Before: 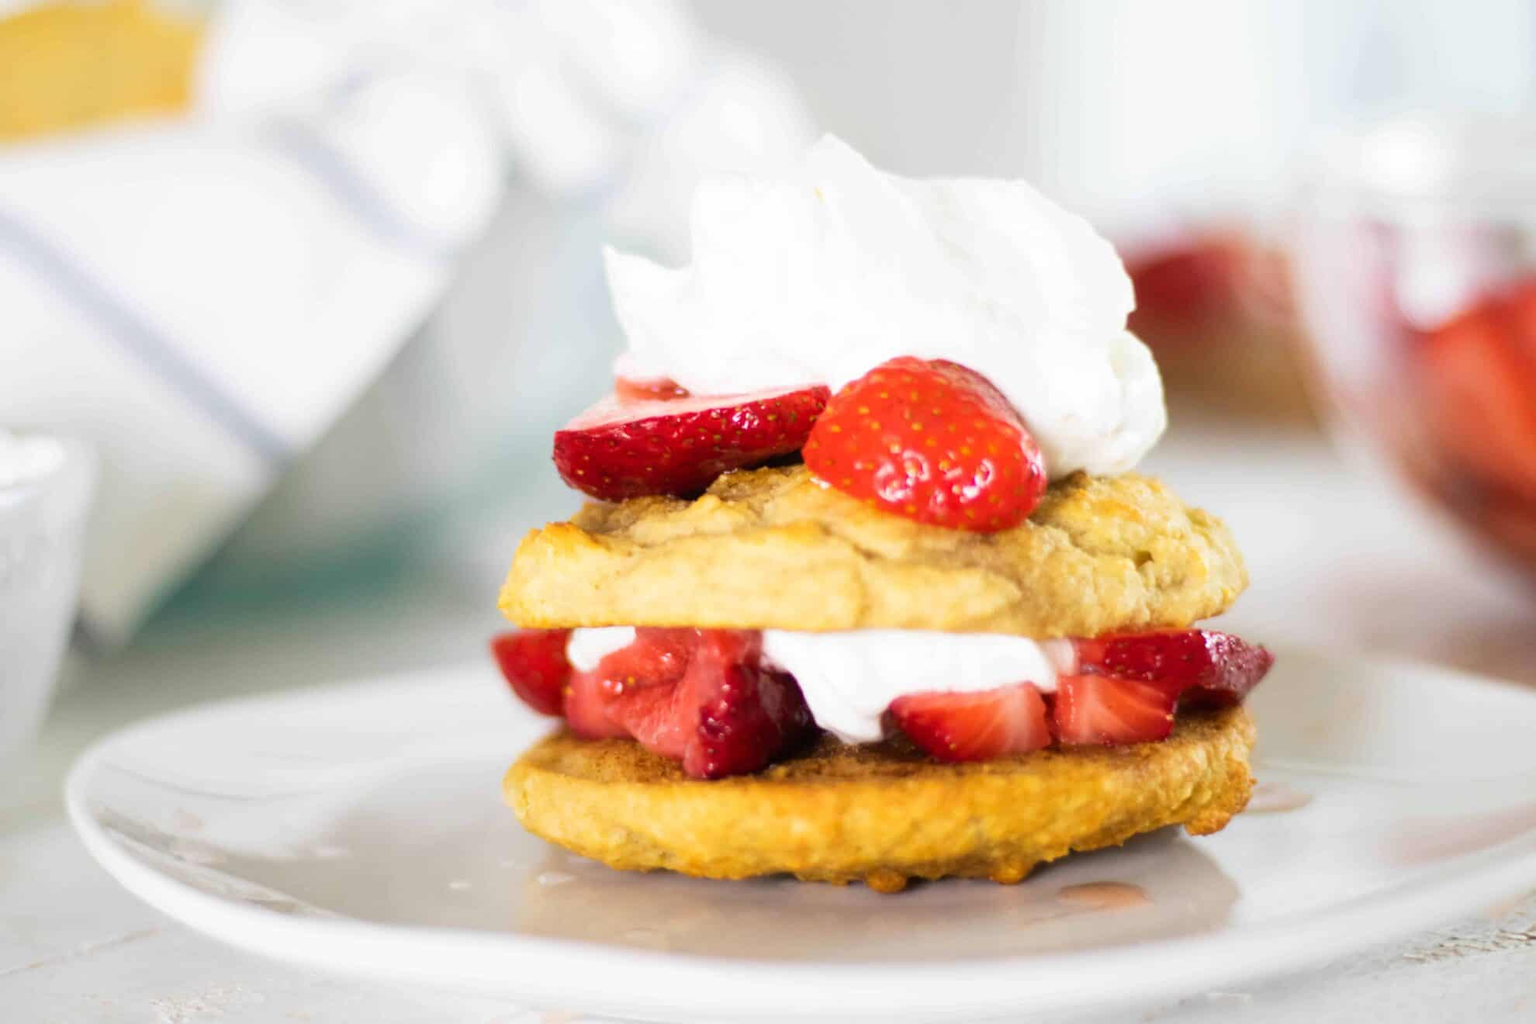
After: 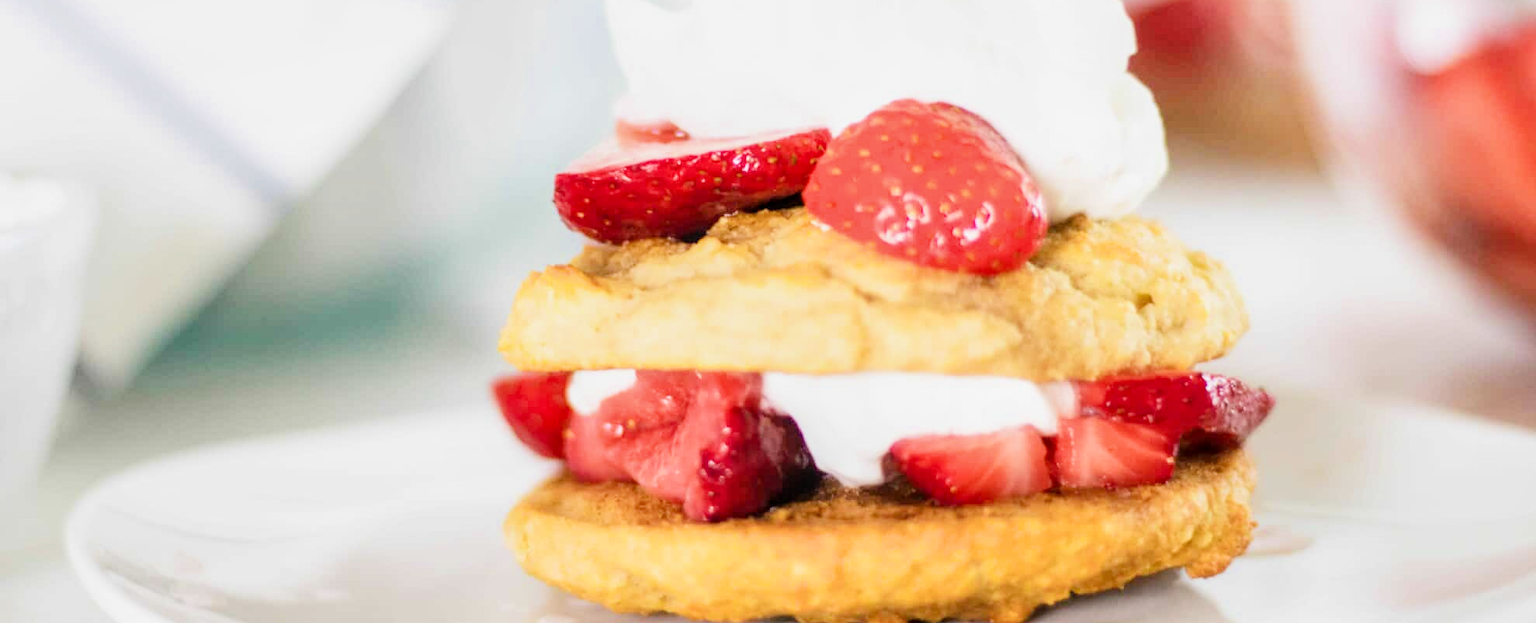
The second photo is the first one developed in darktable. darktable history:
local contrast: on, module defaults
exposure: exposure 0.994 EV, compensate highlight preservation false
filmic rgb: black relative exposure -7.65 EV, white relative exposure 4.56 EV, hardness 3.61
crop and rotate: top 25.187%, bottom 13.931%
